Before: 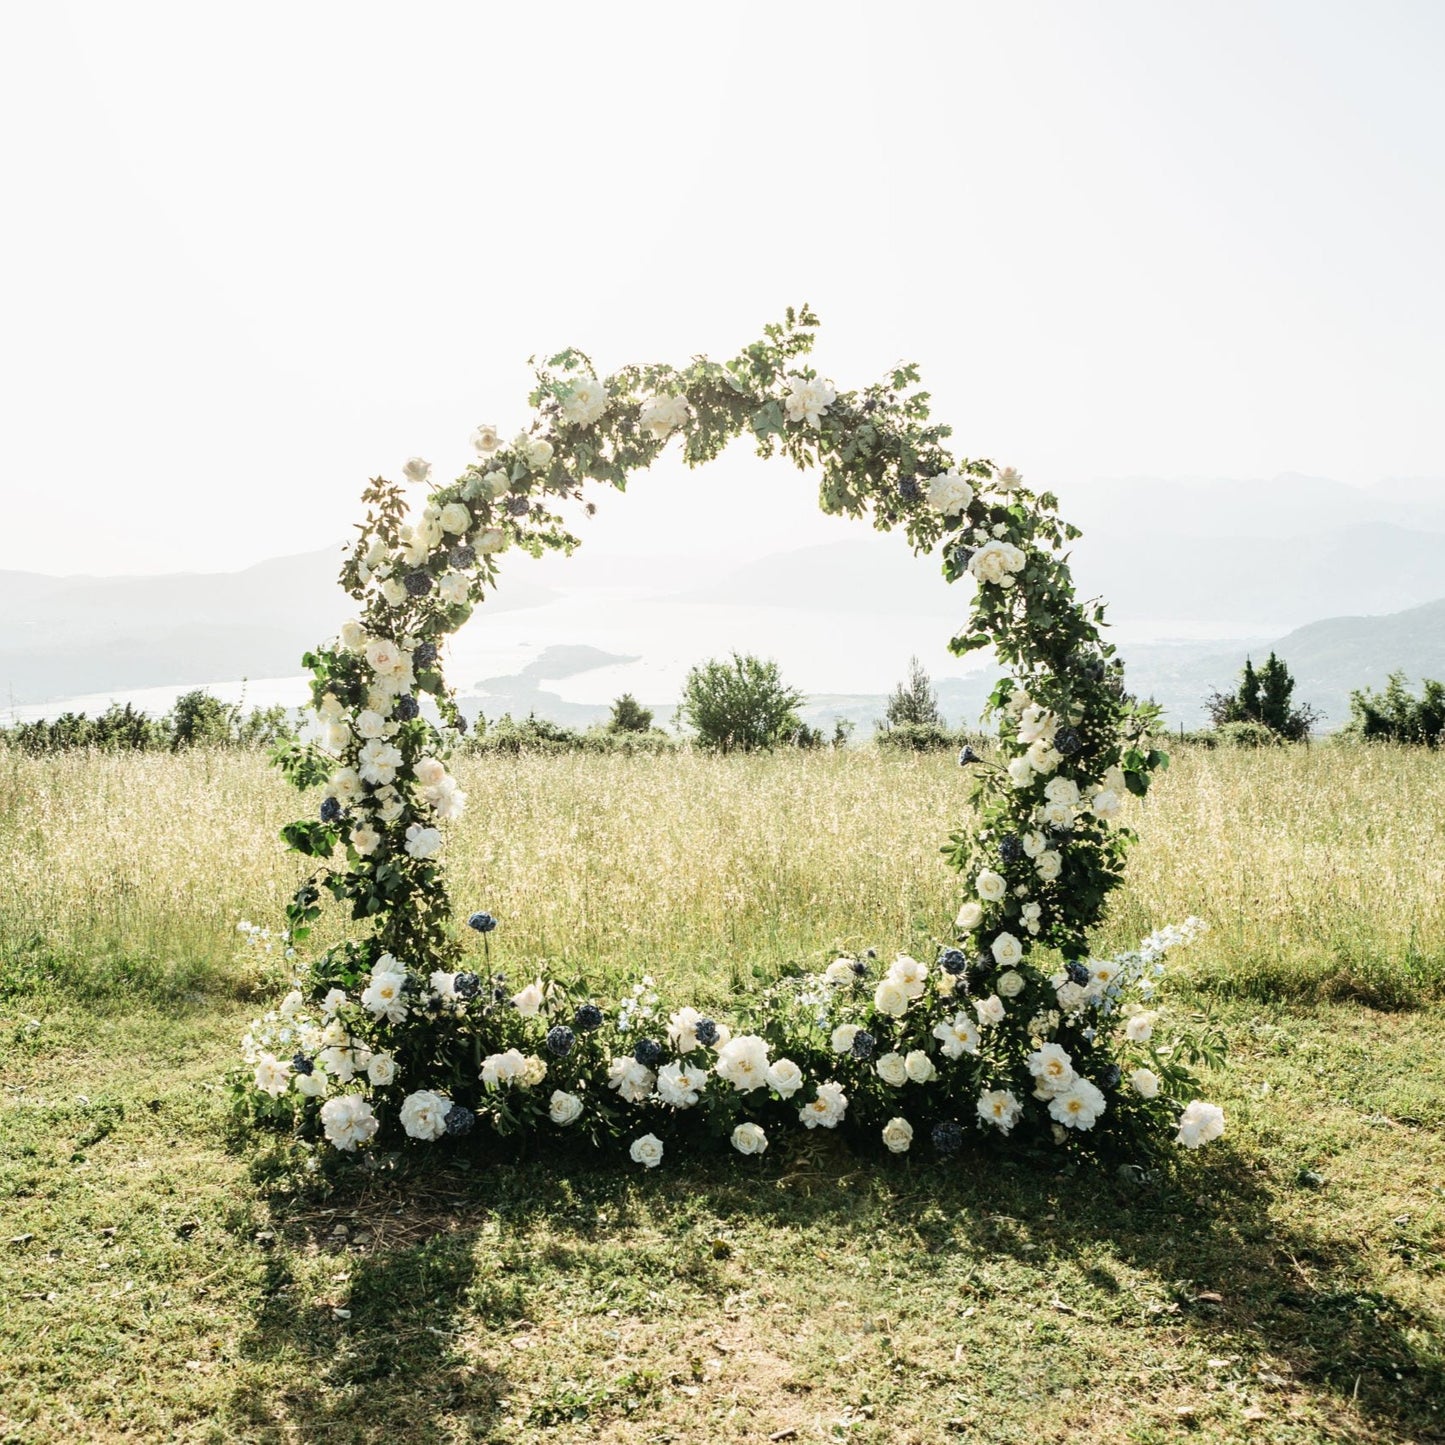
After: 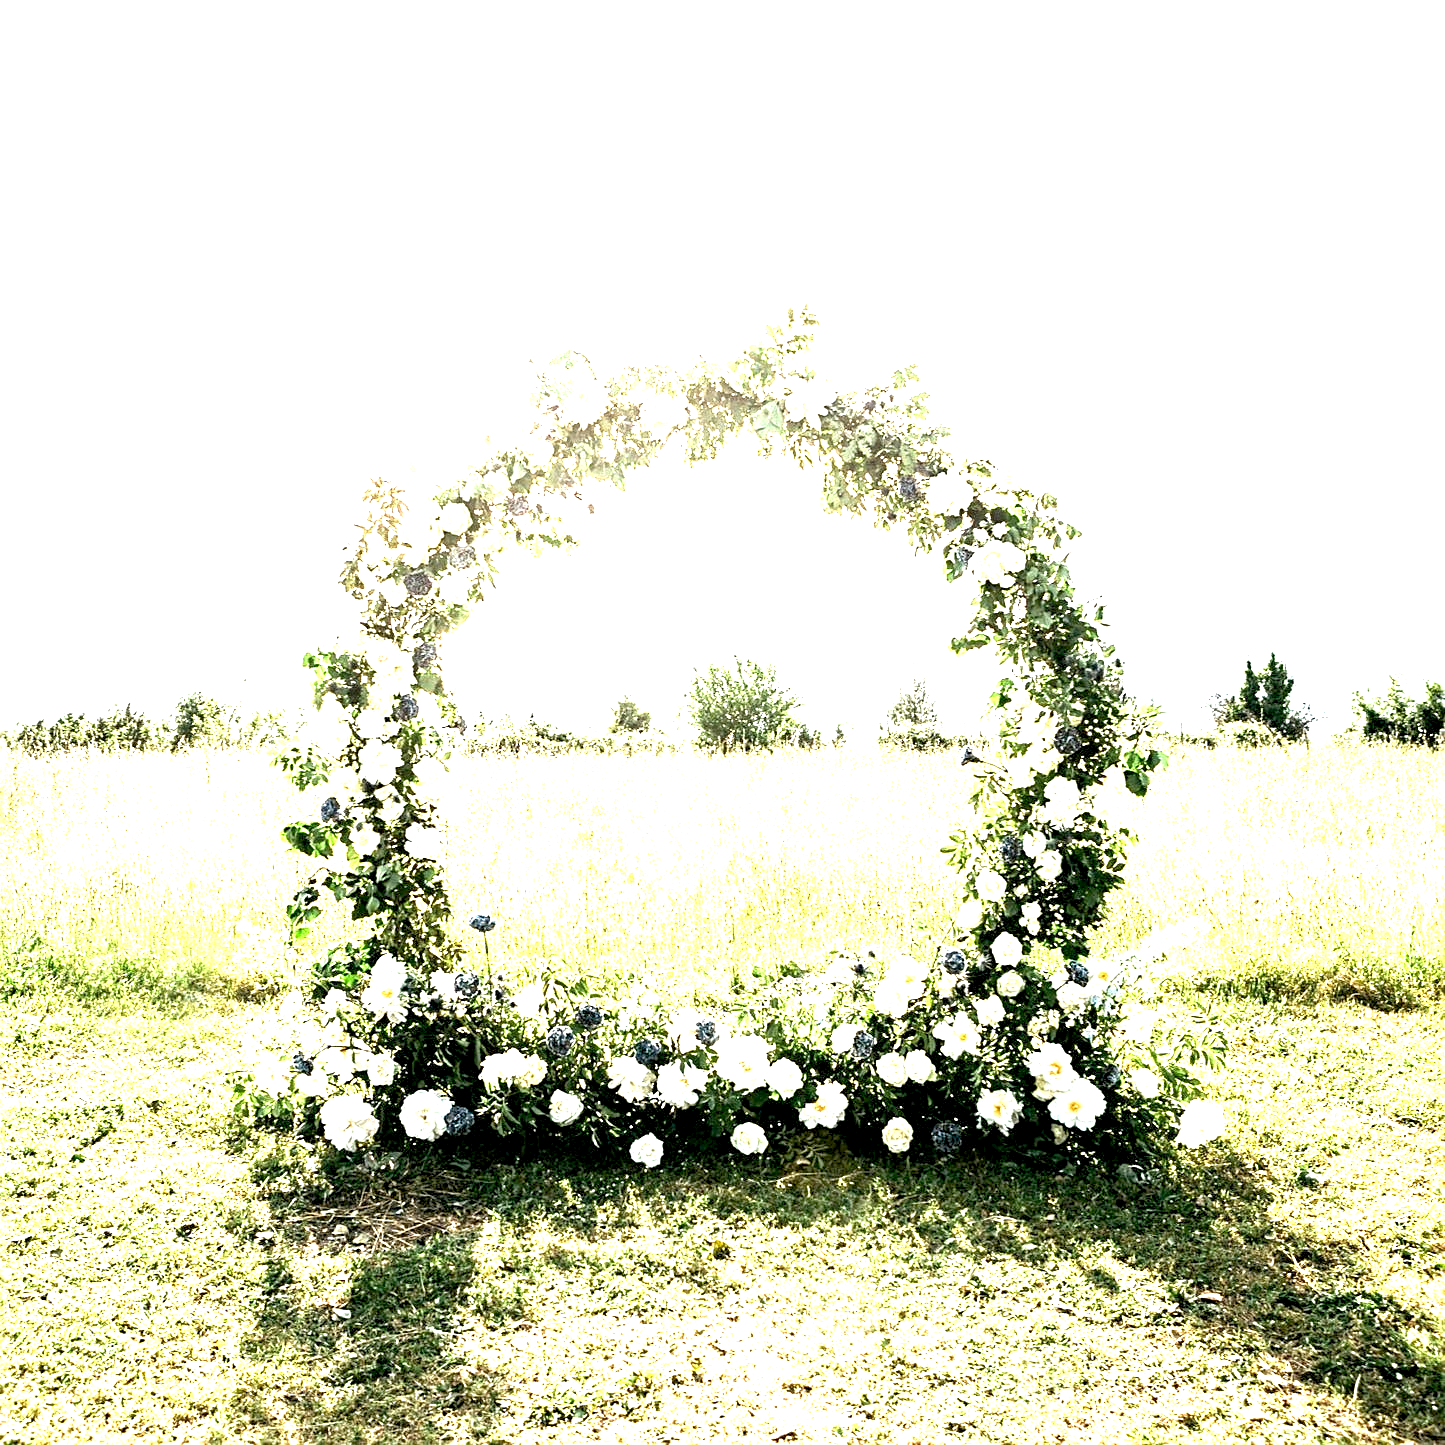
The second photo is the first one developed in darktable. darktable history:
exposure: black level correction 0.005, exposure 2.084 EV, compensate highlight preservation false
sharpen: on, module defaults
